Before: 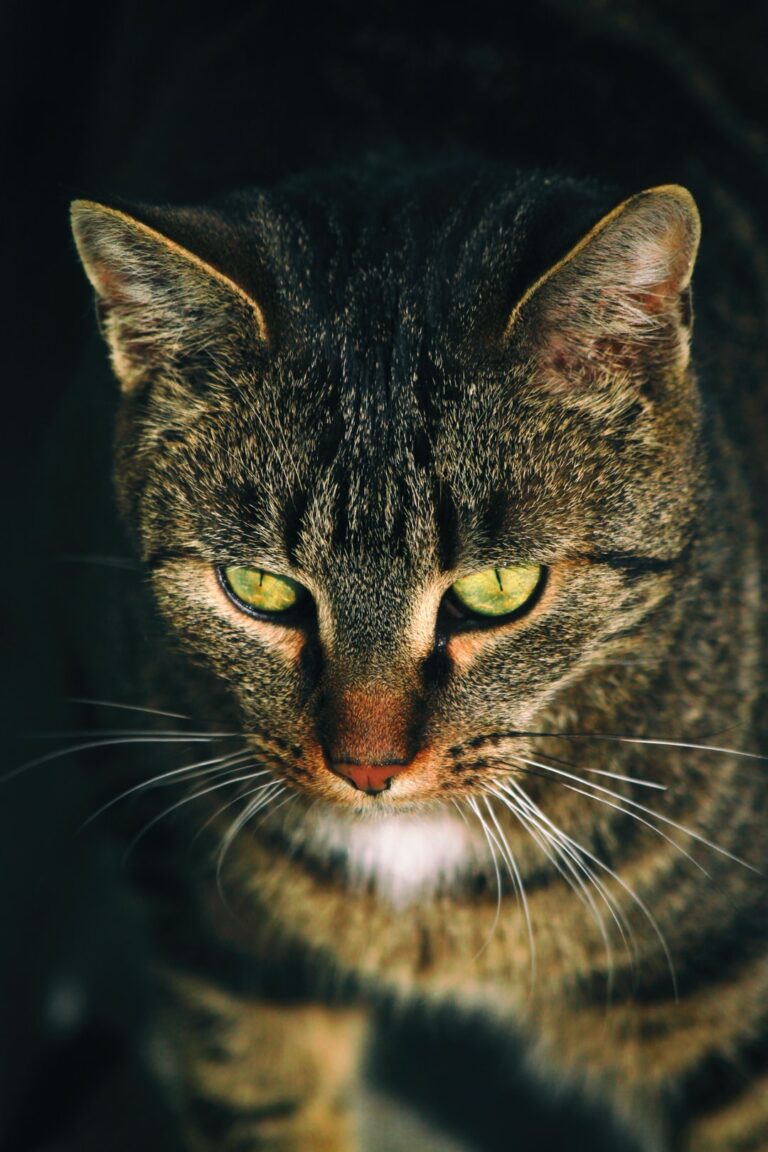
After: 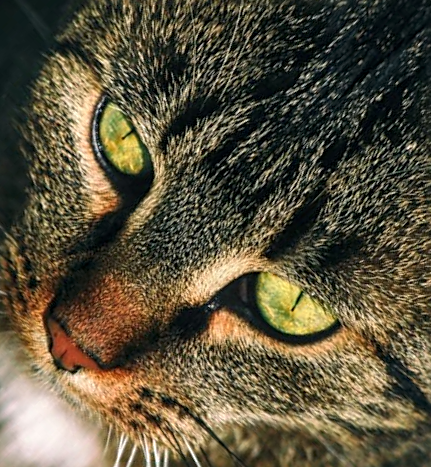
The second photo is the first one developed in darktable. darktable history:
sharpen: on, module defaults
crop and rotate: angle -44.32°, top 16.693%, right 0.906%, bottom 11.756%
local contrast: on, module defaults
